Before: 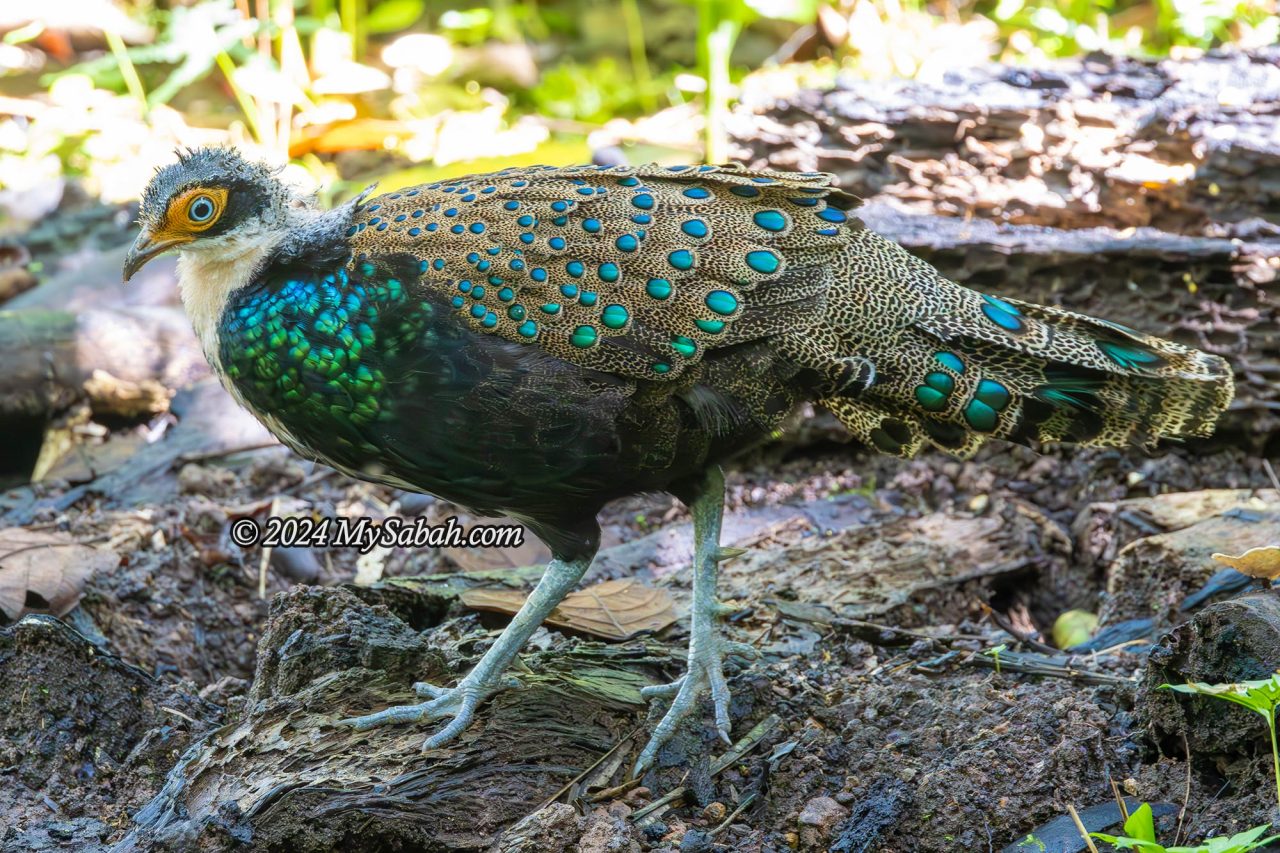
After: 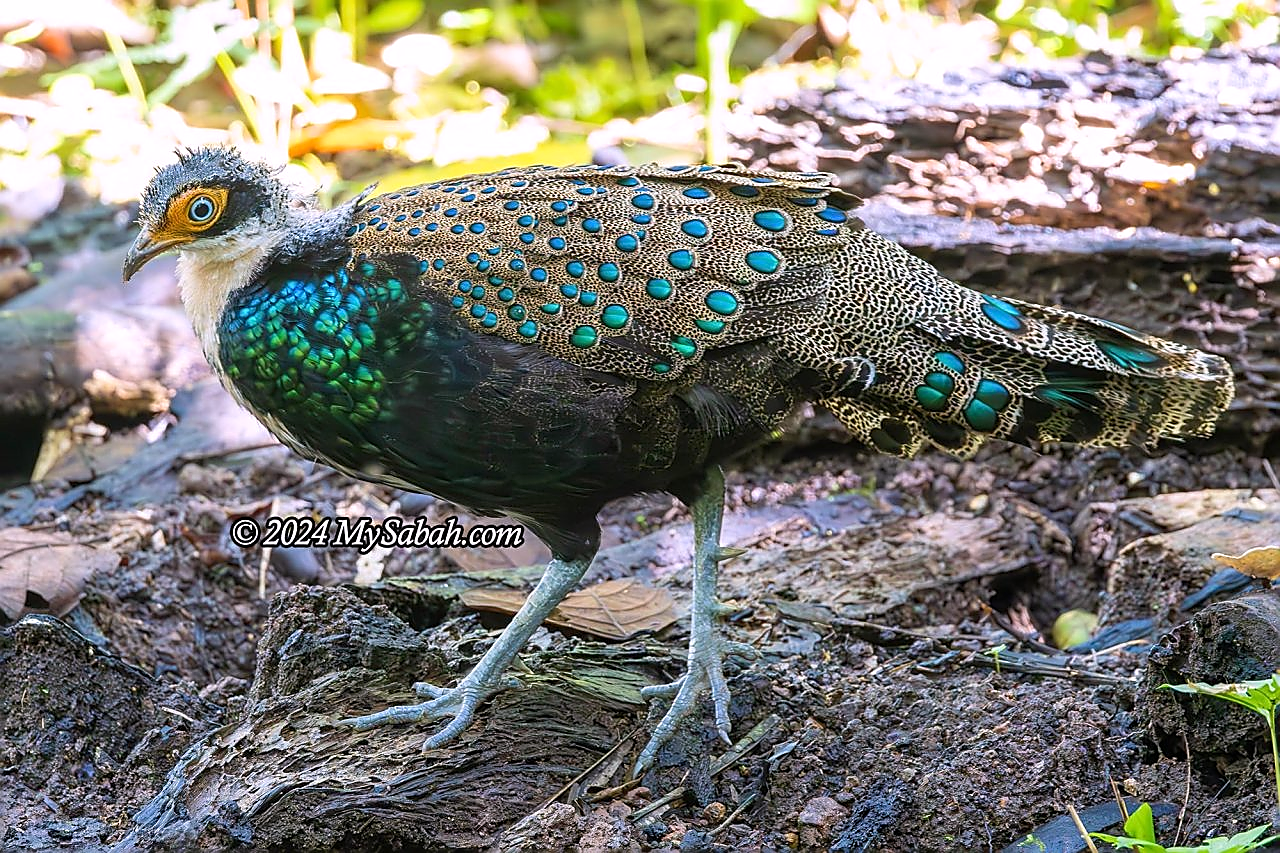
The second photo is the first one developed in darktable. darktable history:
sharpen: radius 1.4, amount 1.25, threshold 0.7
white balance: red 1.05, blue 1.072
tone equalizer: on, module defaults
